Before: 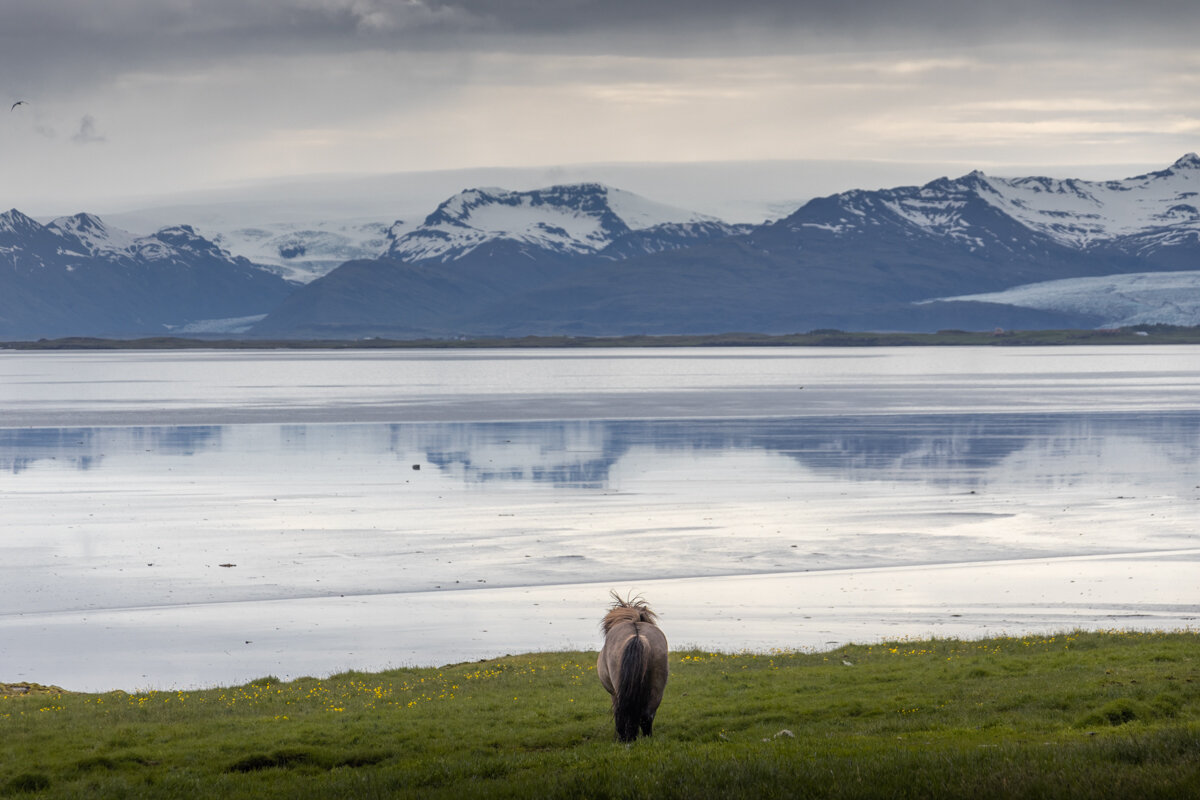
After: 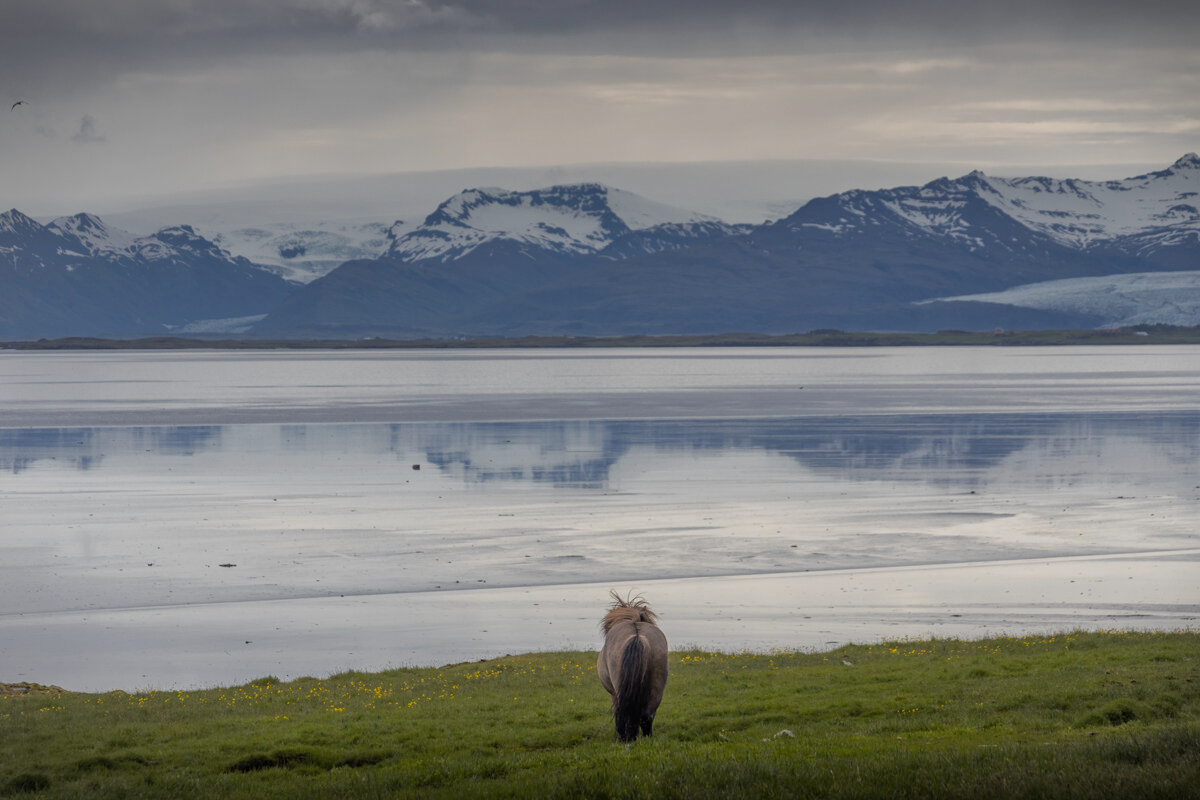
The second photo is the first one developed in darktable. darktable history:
vignetting: fall-off start 100%, fall-off radius 64.94%, automatic ratio true, unbound false
base curve: curves: ch0 [(0, 0) (0.74, 0.67) (1, 1)]
tone equalizer: -8 EV 0.25 EV, -7 EV 0.417 EV, -6 EV 0.417 EV, -5 EV 0.25 EV, -3 EV -0.25 EV, -2 EV -0.417 EV, -1 EV -0.417 EV, +0 EV -0.25 EV, edges refinement/feathering 500, mask exposure compensation -1.57 EV, preserve details guided filter
